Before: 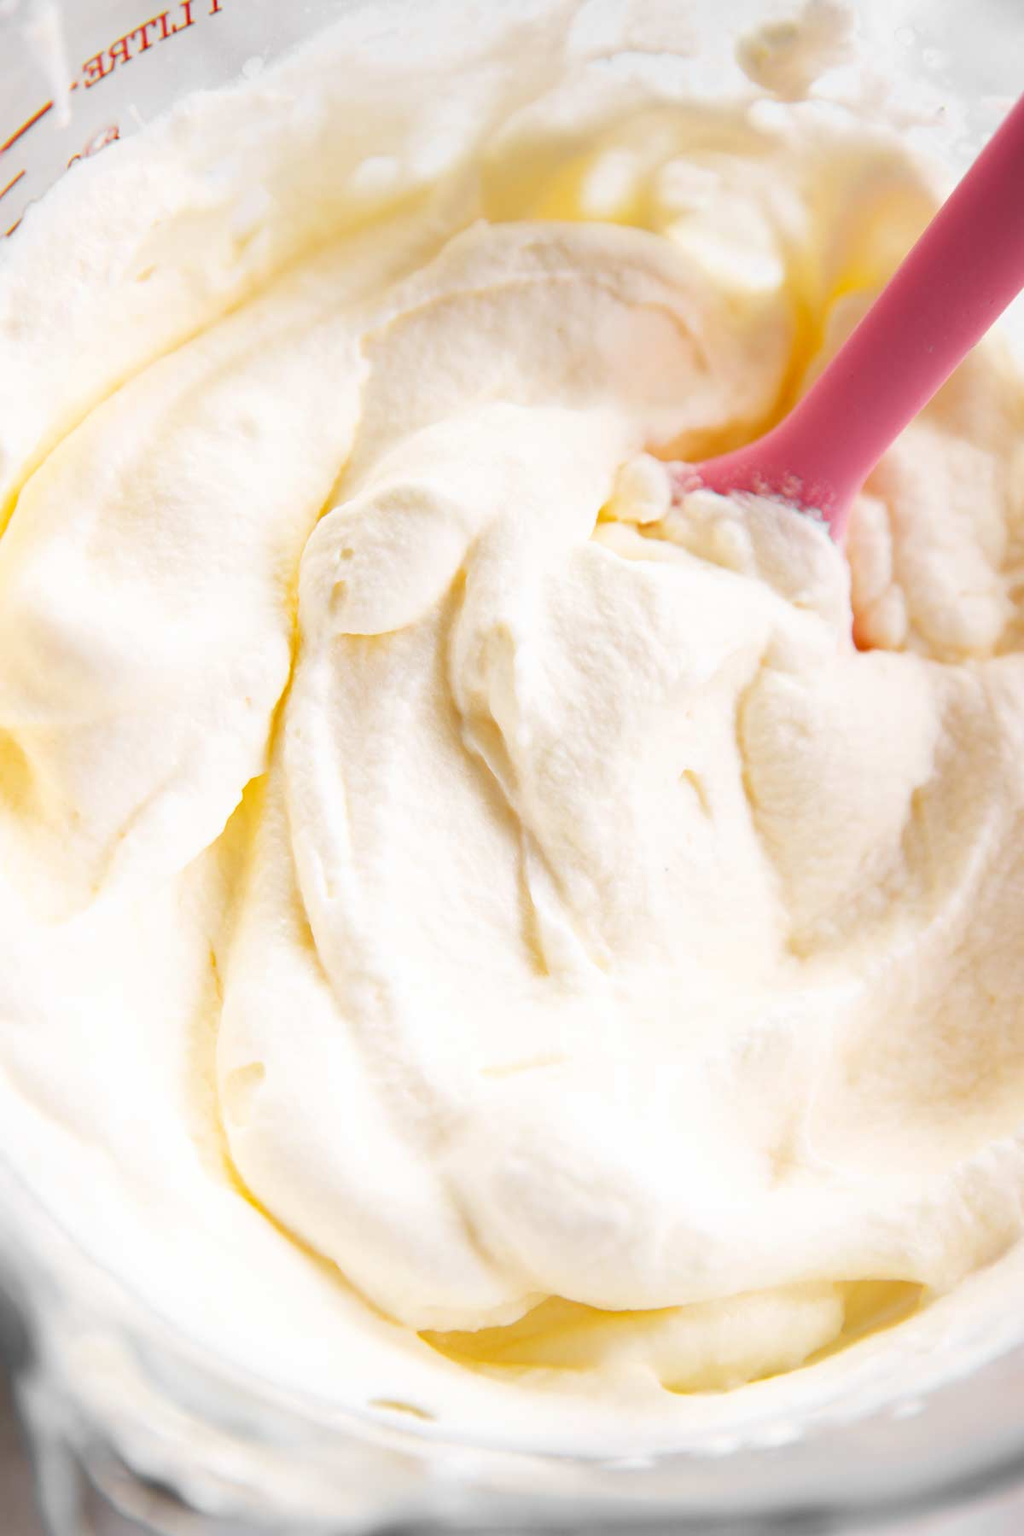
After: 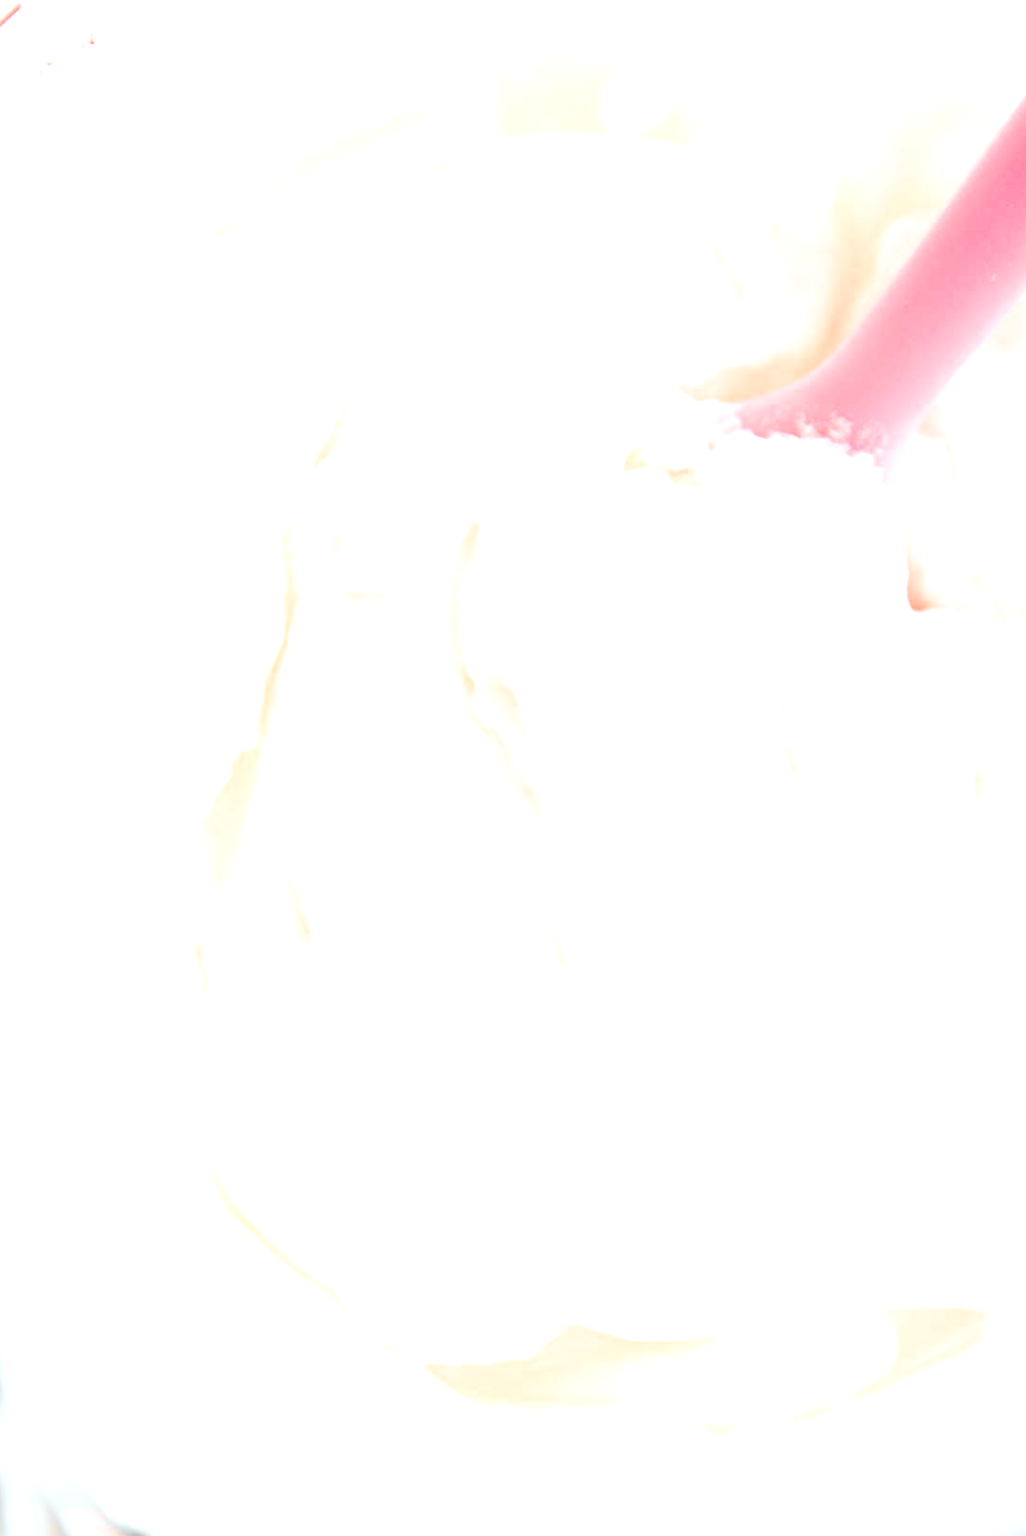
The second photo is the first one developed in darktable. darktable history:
filmic rgb: black relative exposure -16 EV, white relative exposure 6.28 EV, threshold 2.97 EV, hardness 5.05, contrast 1.353, color science v6 (2022), enable highlight reconstruction true
exposure: black level correction 0, exposure 1.37 EV, compensate highlight preservation false
levels: levels [0, 0.397, 0.955]
color correction: highlights a* -2.76, highlights b* -2.55, shadows a* 2.28, shadows b* 2.73
tone equalizer: -8 EV -0.39 EV, -7 EV -0.386 EV, -6 EV -0.333 EV, -5 EV -0.195 EV, -3 EV 0.222 EV, -2 EV 0.32 EV, -1 EV 0.398 EV, +0 EV 0.397 EV, edges refinement/feathering 500, mask exposure compensation -1.57 EV, preserve details no
crop: left 3.26%, top 6.447%, right 6.135%, bottom 3.193%
